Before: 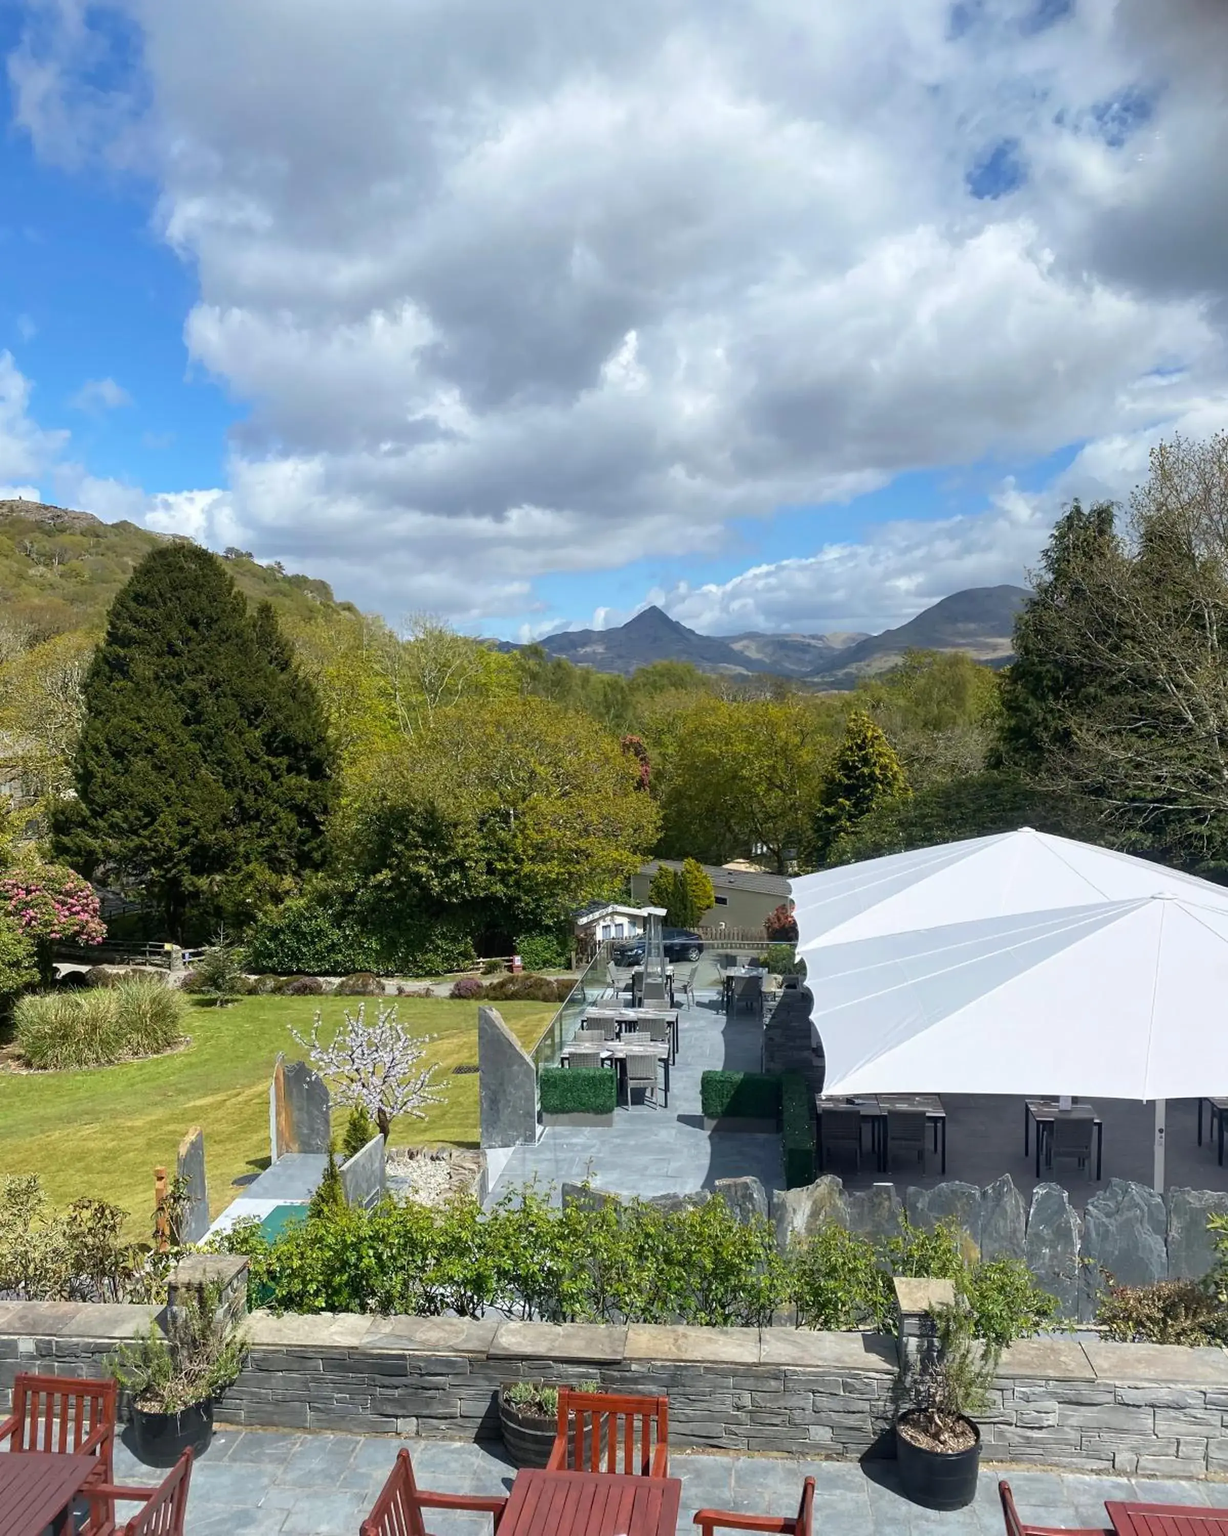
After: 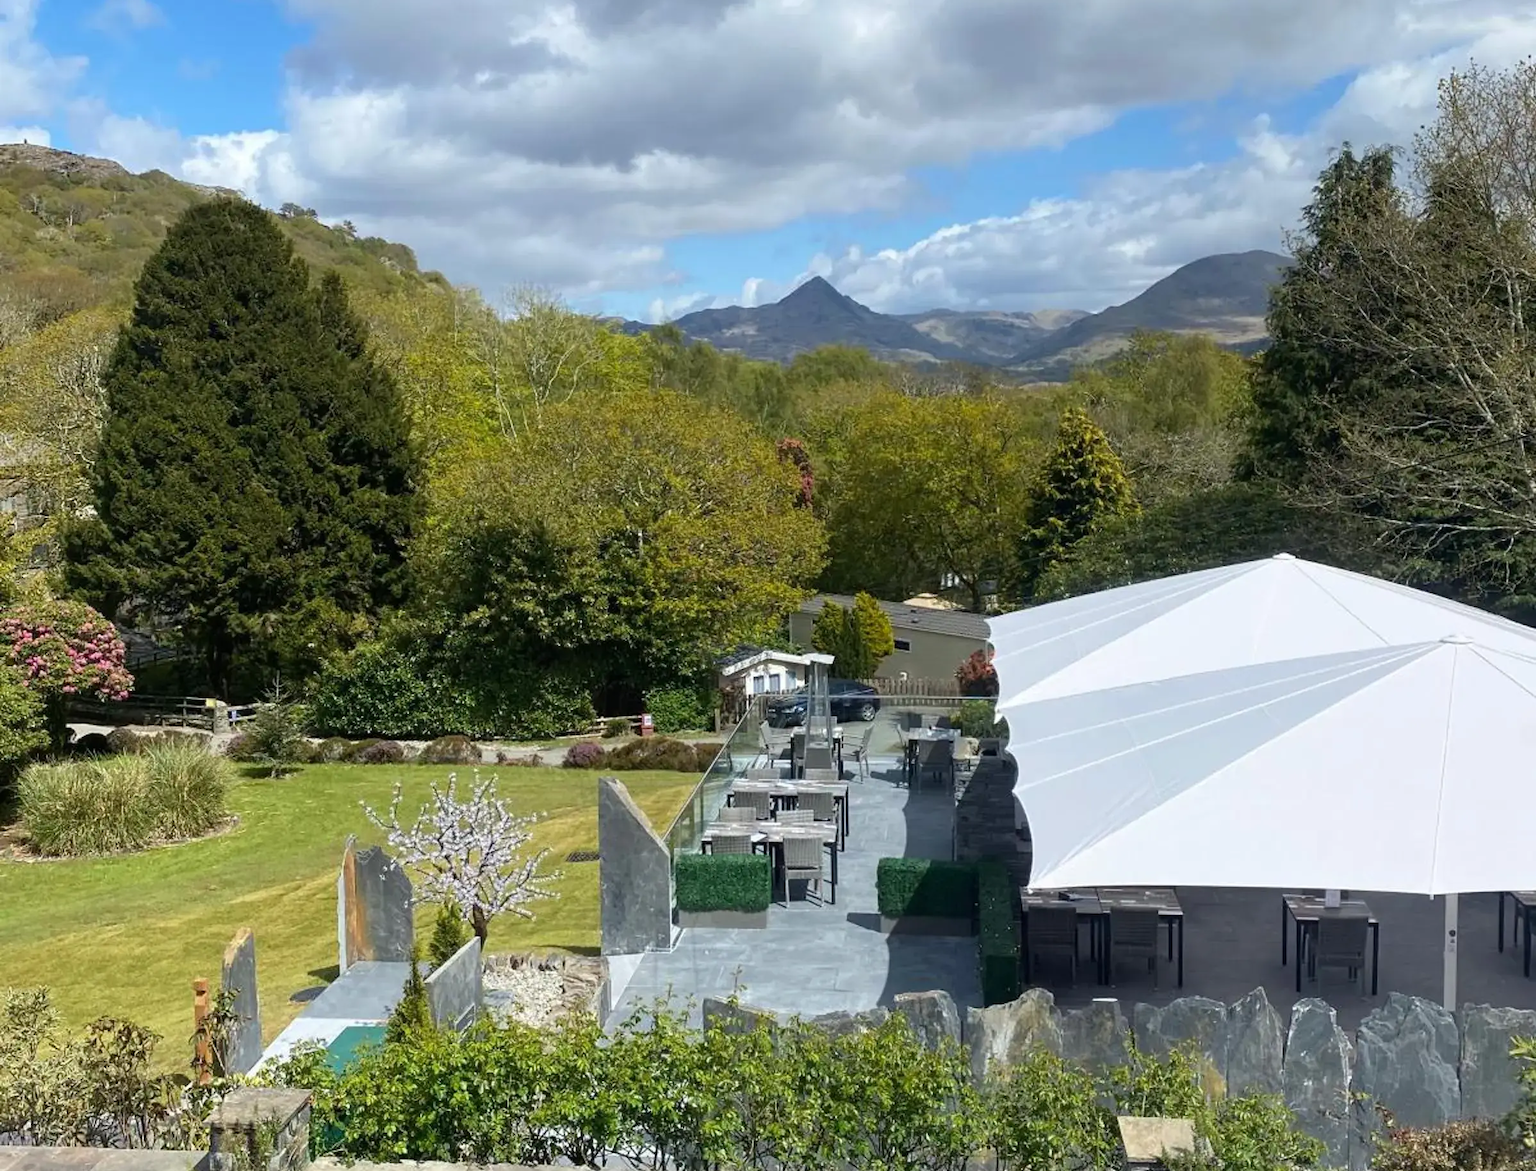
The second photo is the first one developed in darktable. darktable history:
crop and rotate: top 25.068%, bottom 13.958%
